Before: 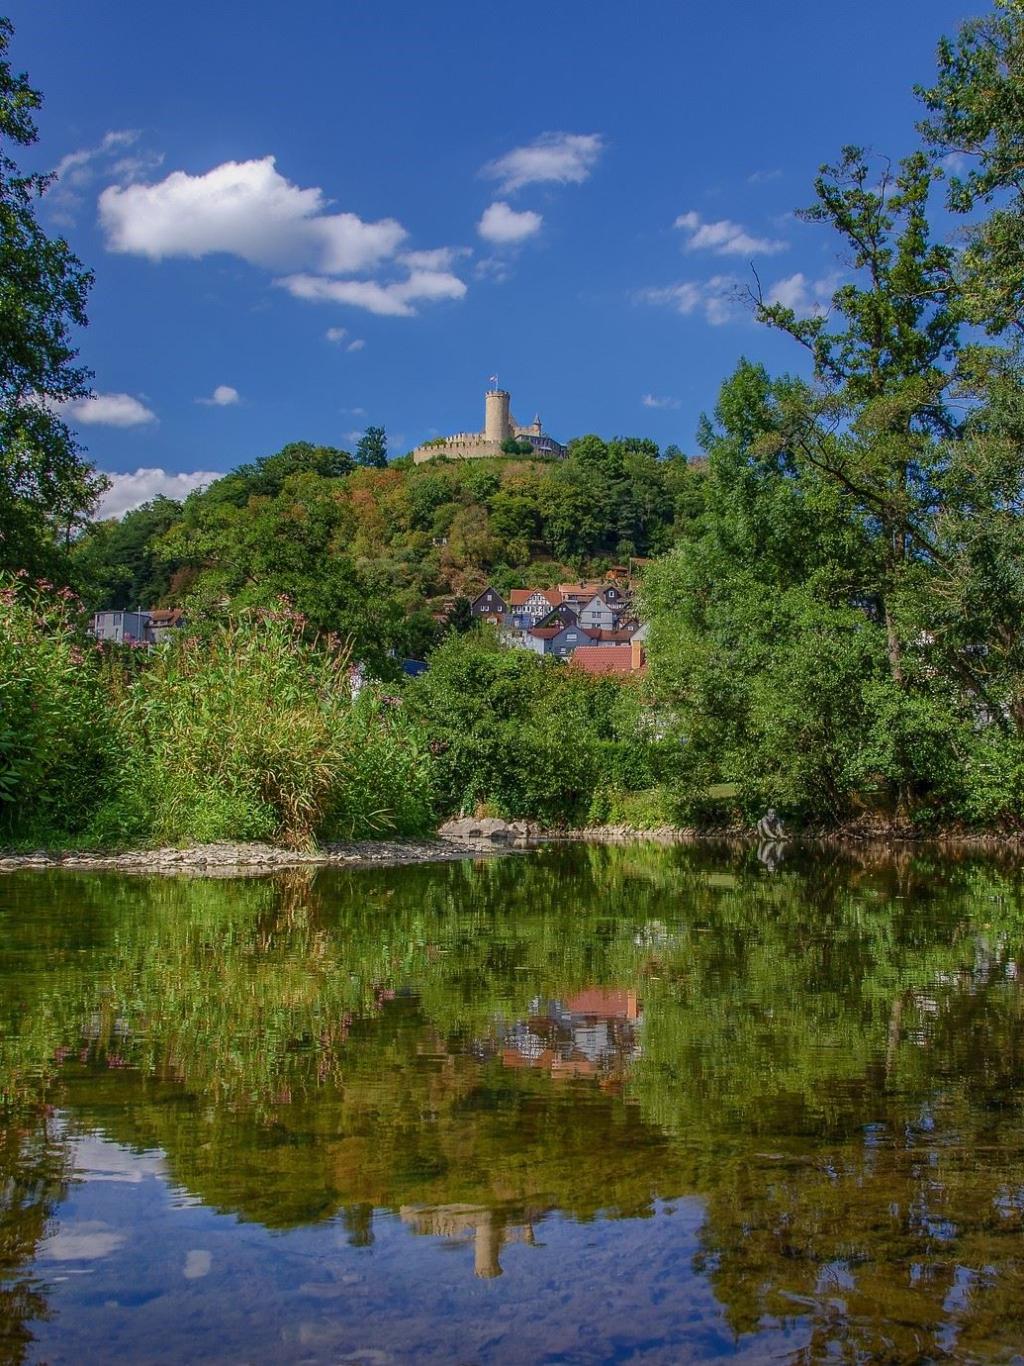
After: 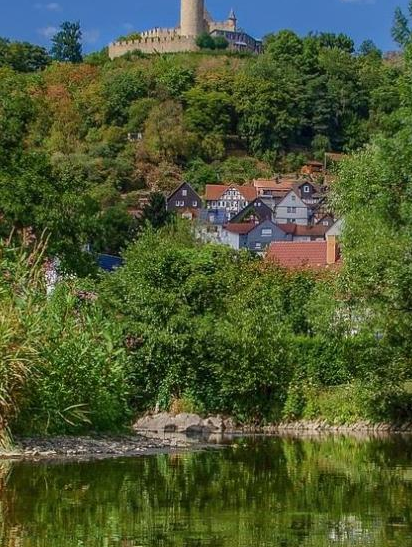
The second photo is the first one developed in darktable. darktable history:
crop: left 29.837%, top 29.705%, right 29.847%, bottom 30.2%
